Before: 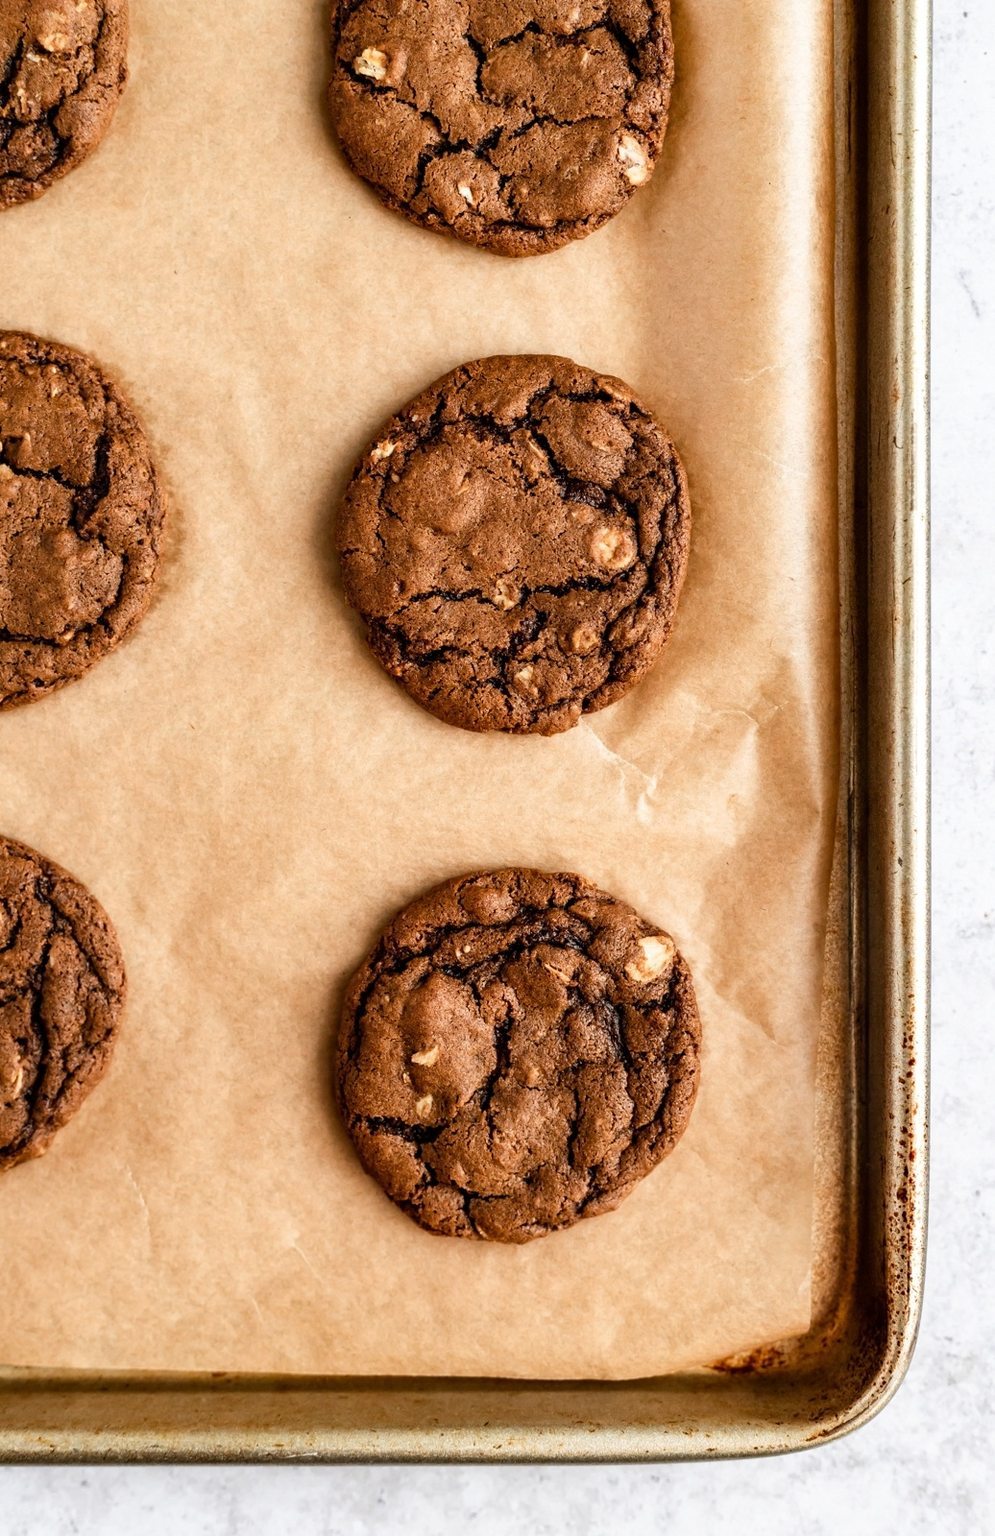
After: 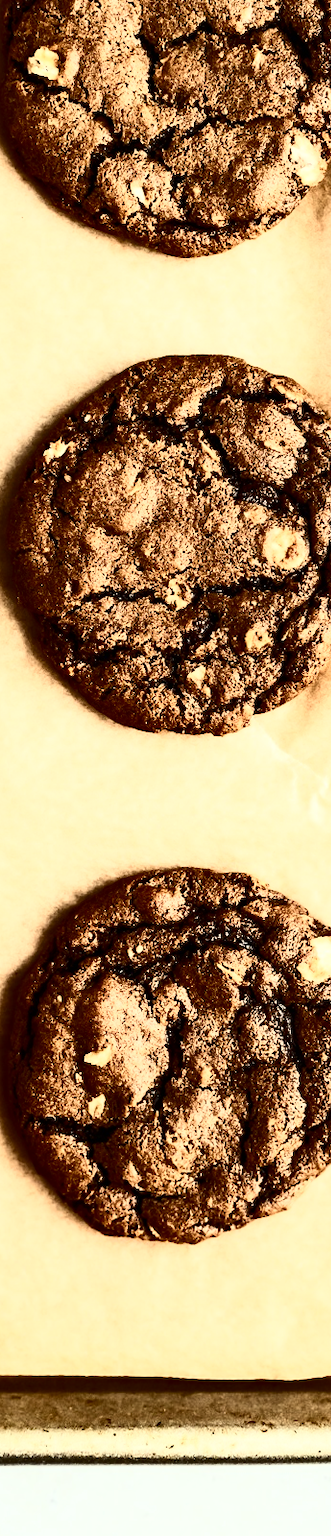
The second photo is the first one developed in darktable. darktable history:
color correction: highlights a* -4.61, highlights b* 5.05, saturation 0.939
crop: left 32.931%, right 33.713%
contrast brightness saturation: contrast 0.926, brightness 0.193
